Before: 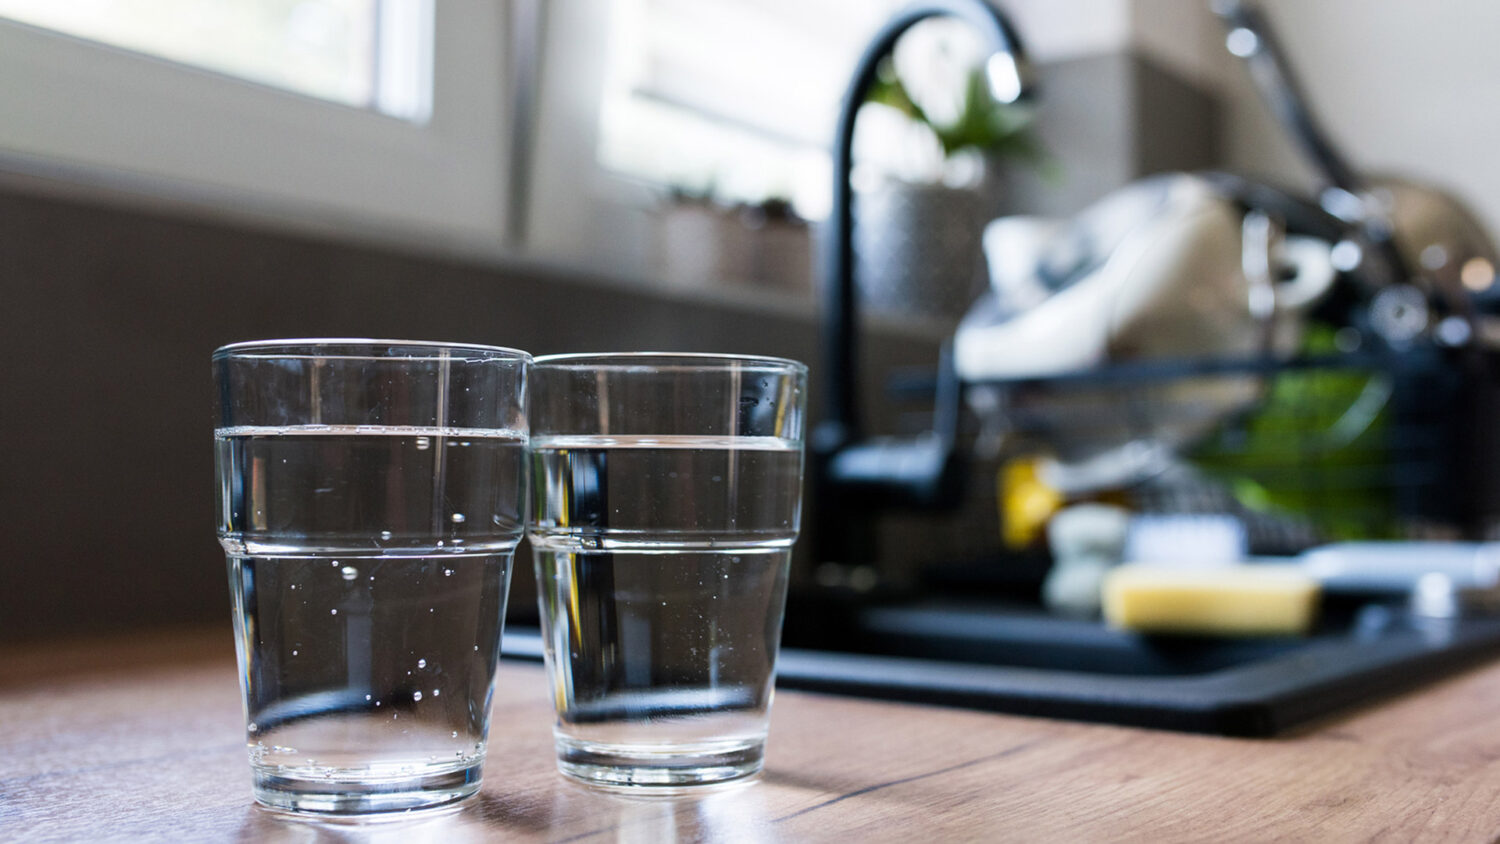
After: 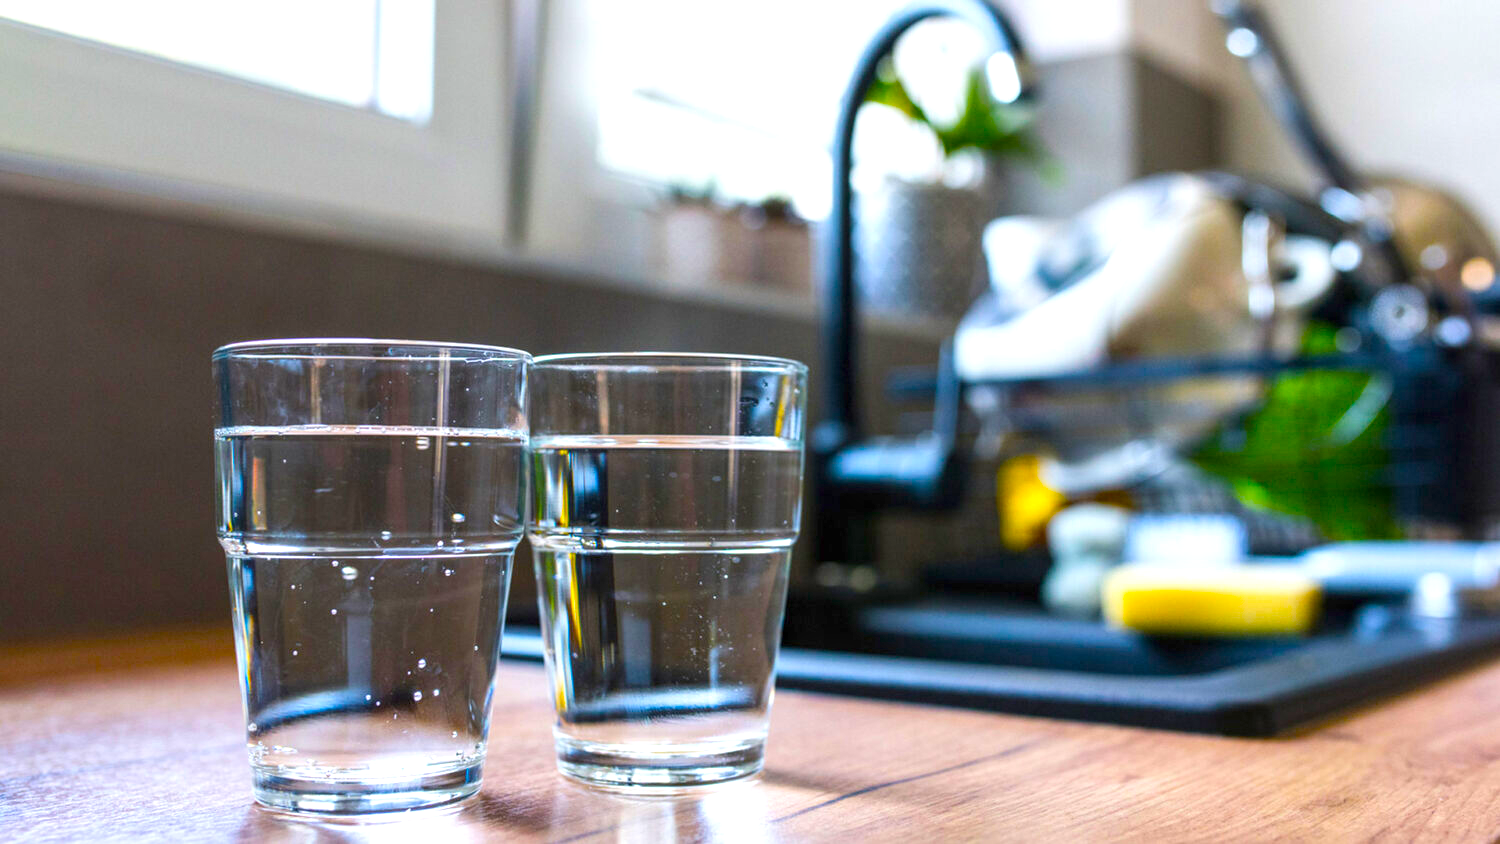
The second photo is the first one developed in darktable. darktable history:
local contrast: on, module defaults
exposure: black level correction 0, exposure 0.7 EV, compensate exposure bias true, compensate highlight preservation false
color balance: input saturation 134.34%, contrast -10.04%, contrast fulcrum 19.67%, output saturation 133.51%
